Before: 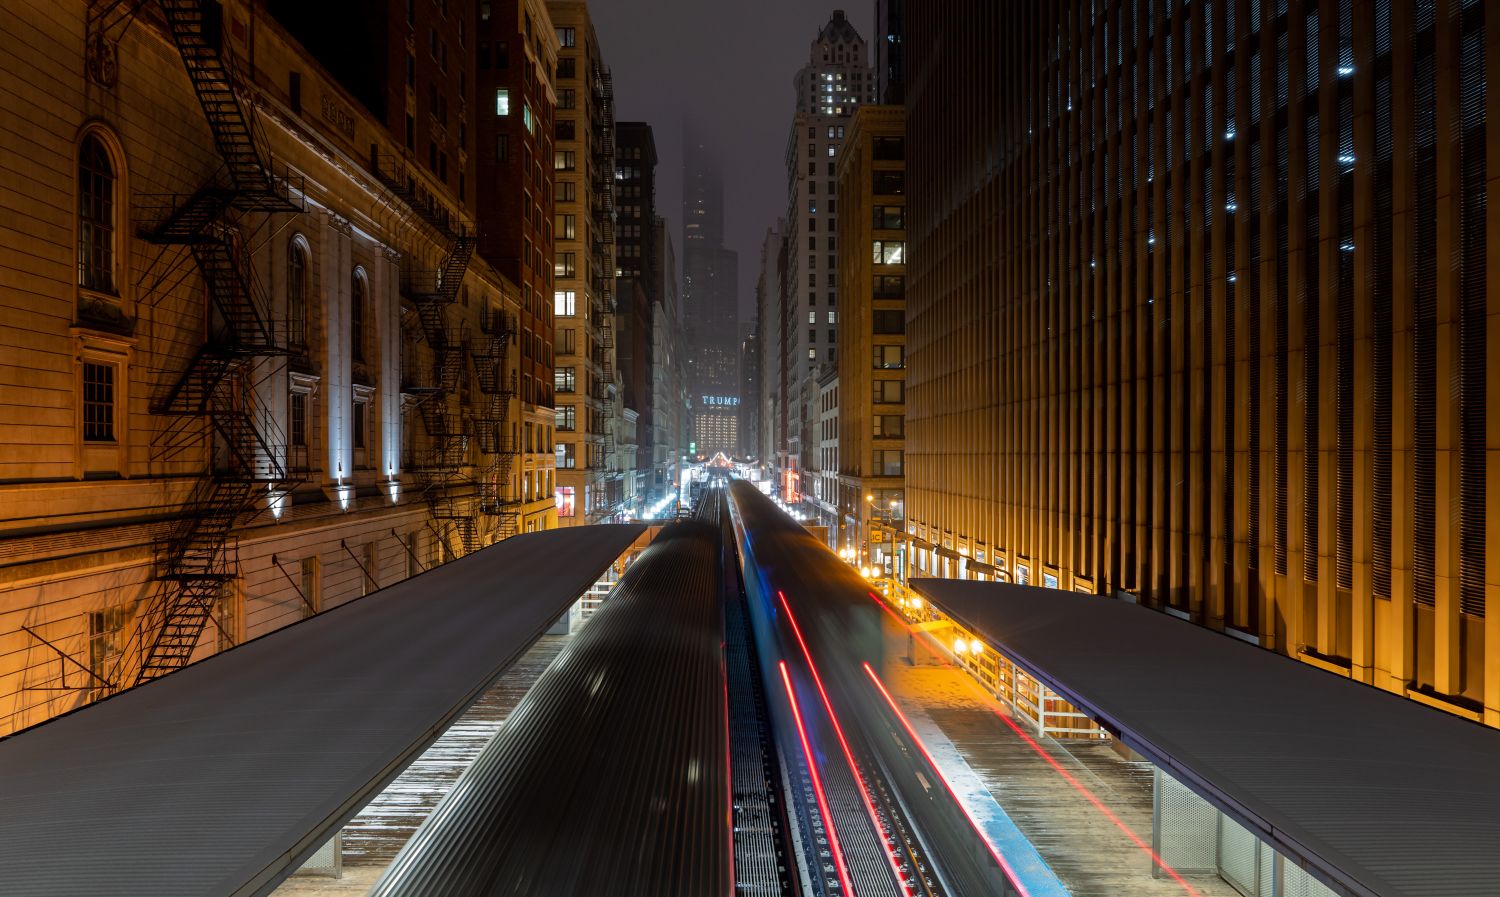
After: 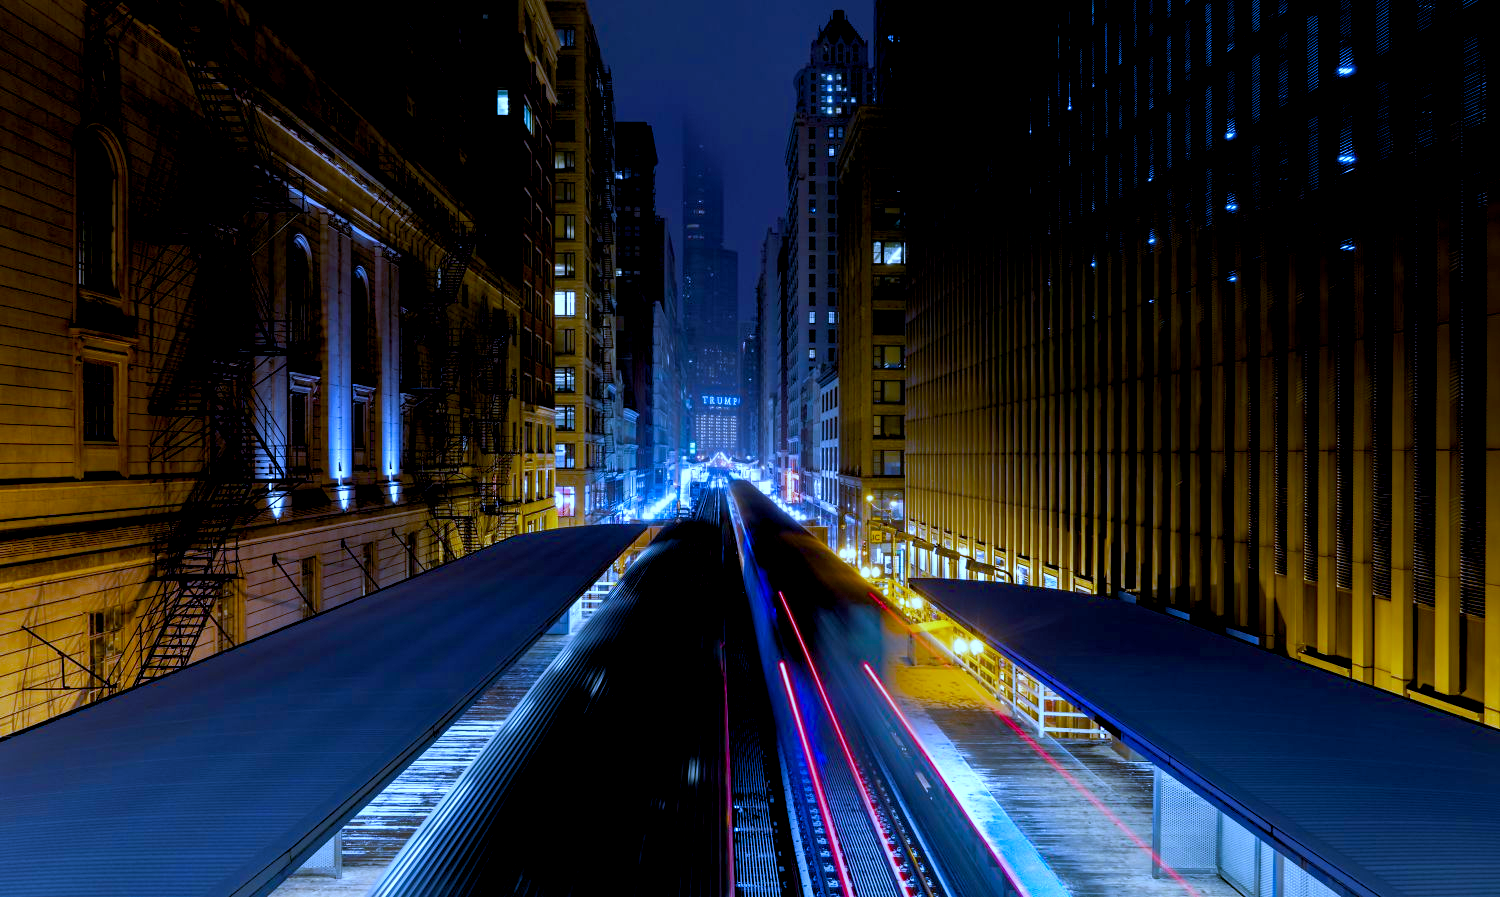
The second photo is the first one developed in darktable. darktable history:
white balance: red 0.766, blue 1.537
color balance rgb: shadows lift › luminance -9.41%, highlights gain › luminance 17.6%, global offset › luminance -1.45%, perceptual saturation grading › highlights -17.77%, perceptual saturation grading › mid-tones 33.1%, perceptual saturation grading › shadows 50.52%, global vibrance 24.22%
